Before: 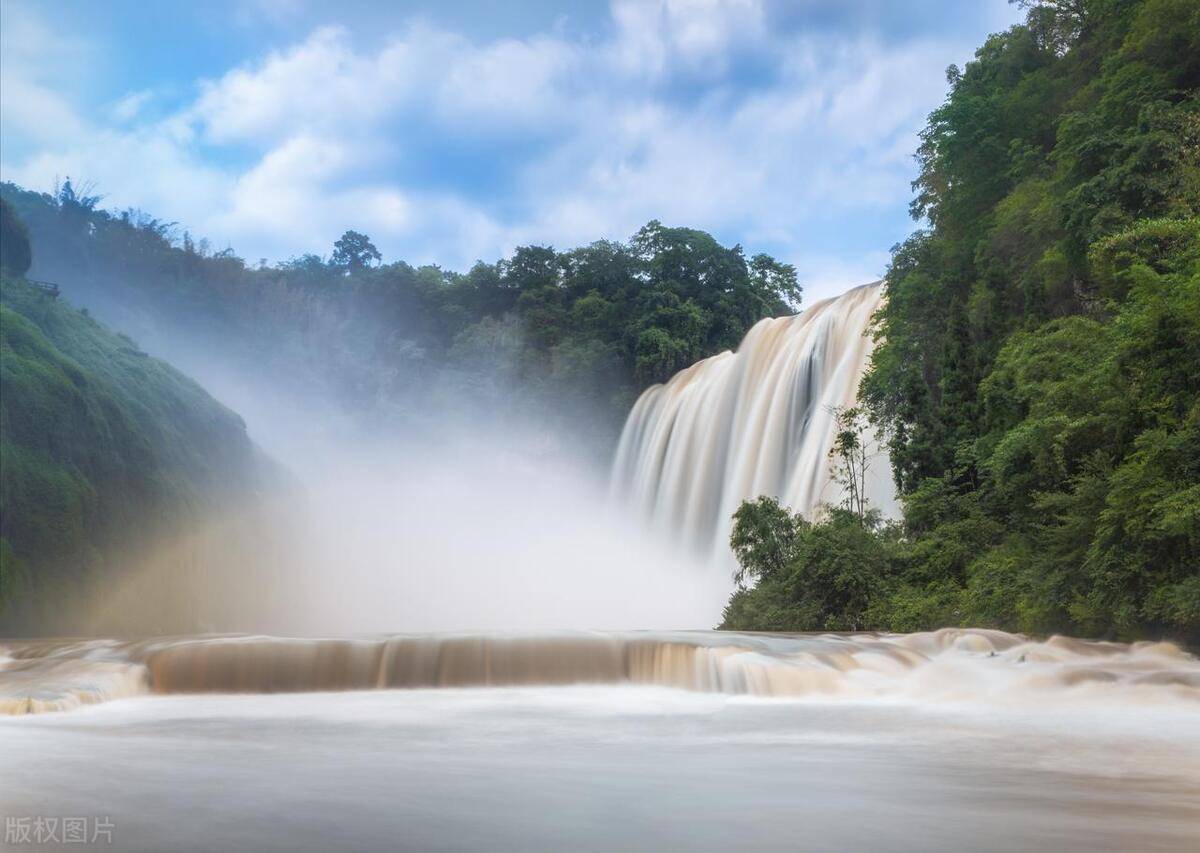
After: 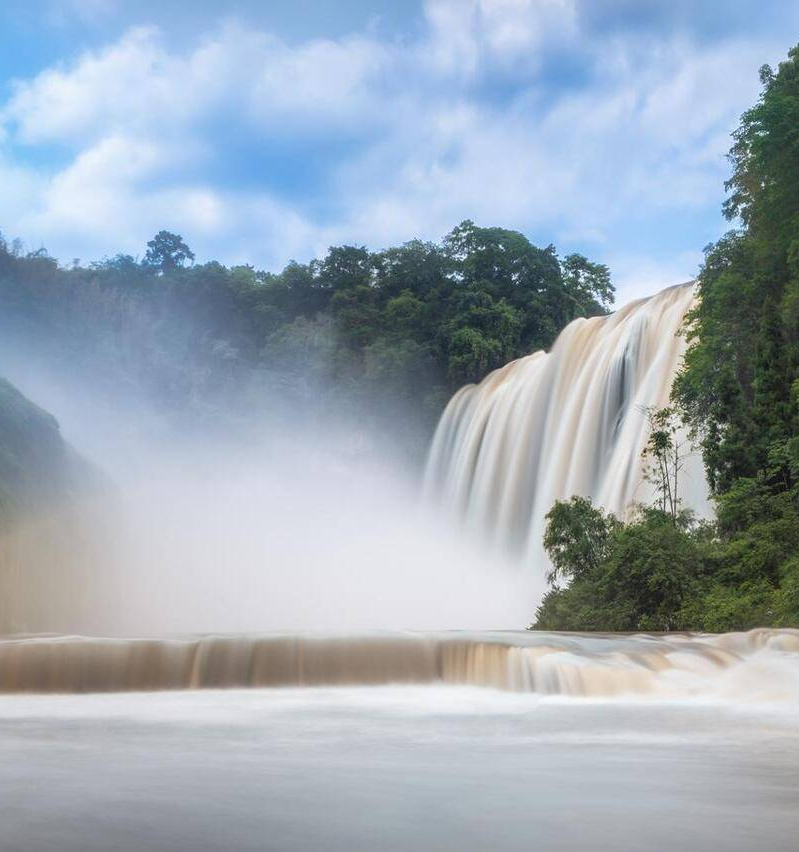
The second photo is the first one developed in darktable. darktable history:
crop and rotate: left 15.638%, right 17.75%
